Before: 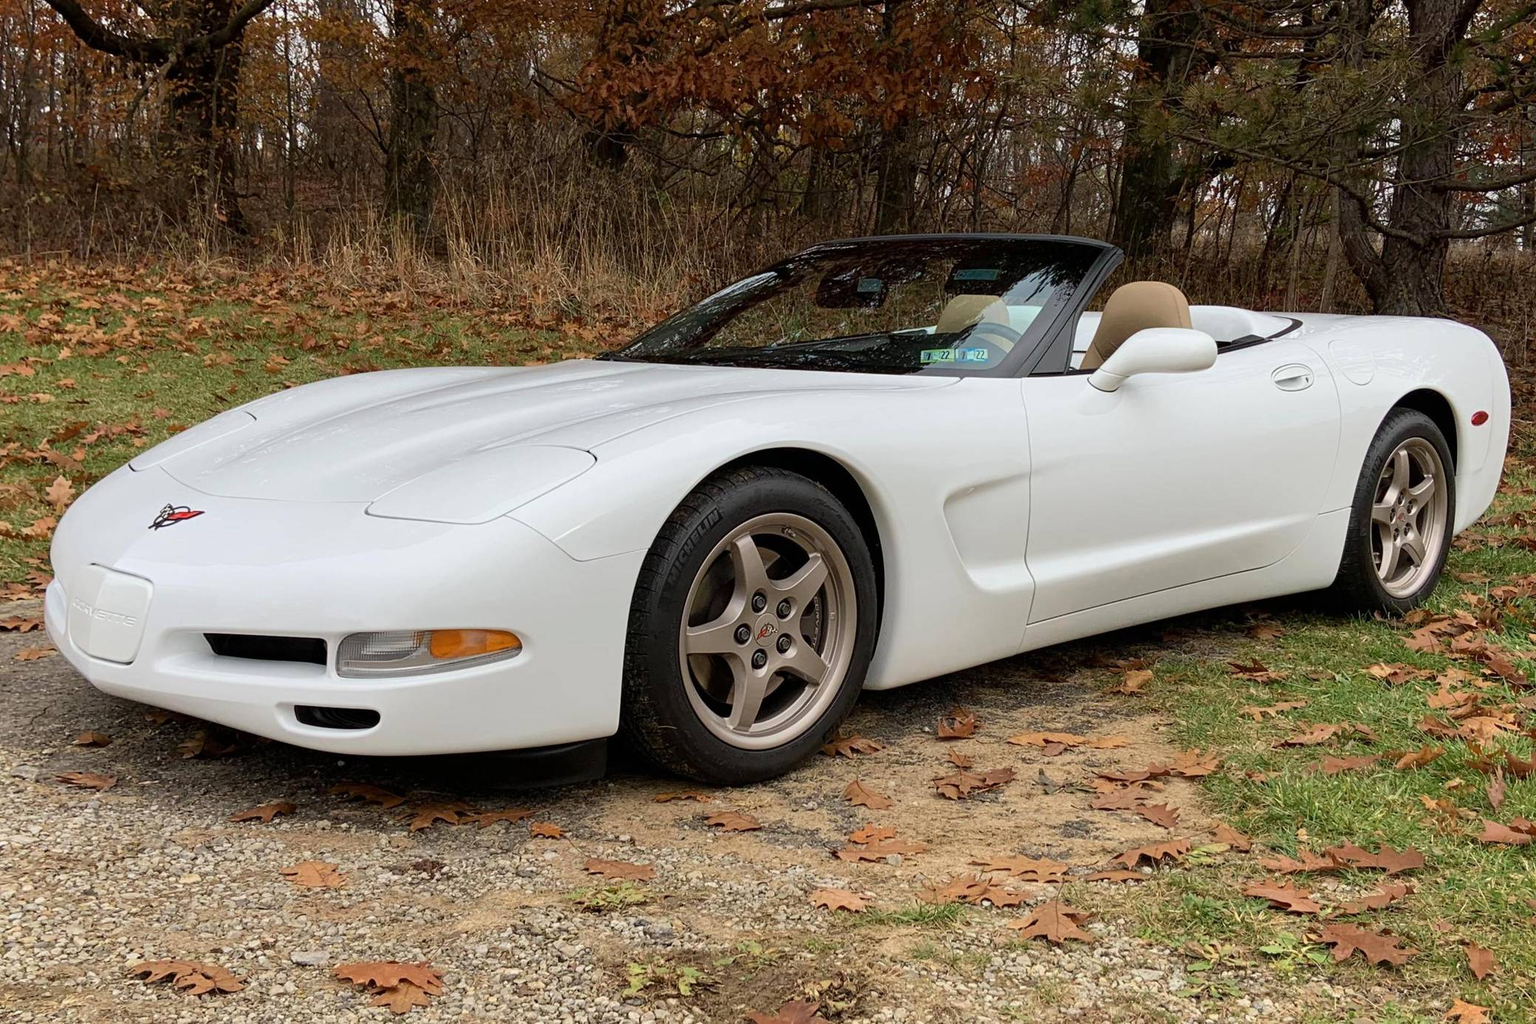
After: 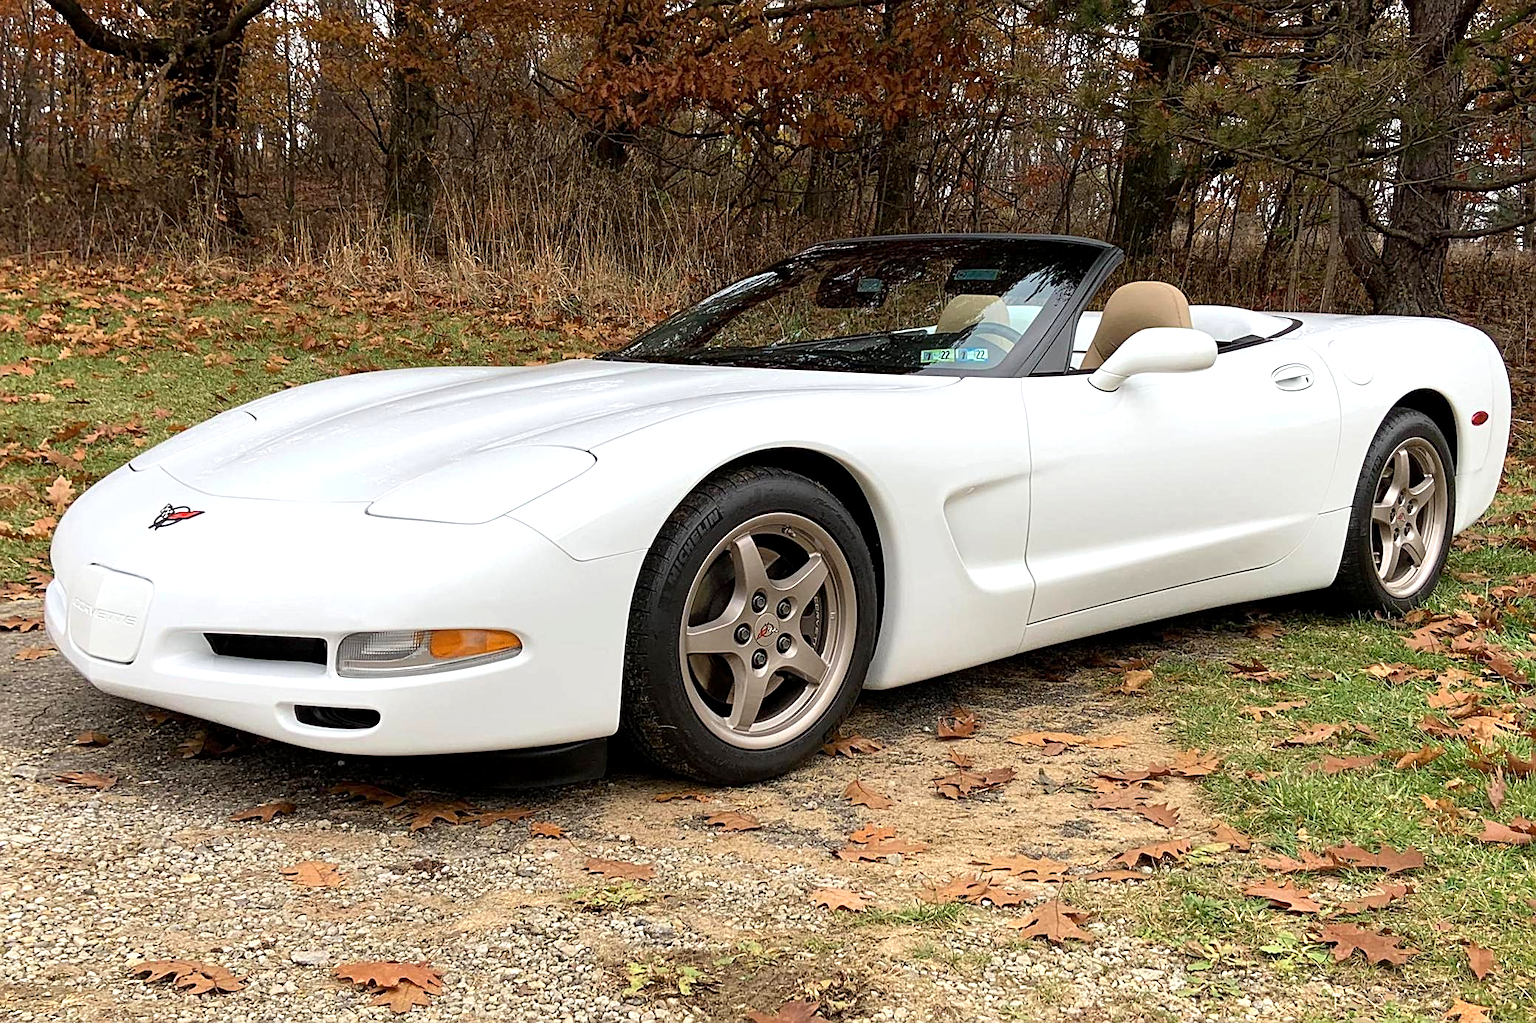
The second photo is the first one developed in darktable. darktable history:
tone equalizer: on, module defaults
sharpen: on, module defaults
exposure: black level correction 0.001, exposure 0.5 EV, compensate exposure bias true, compensate highlight preservation false
